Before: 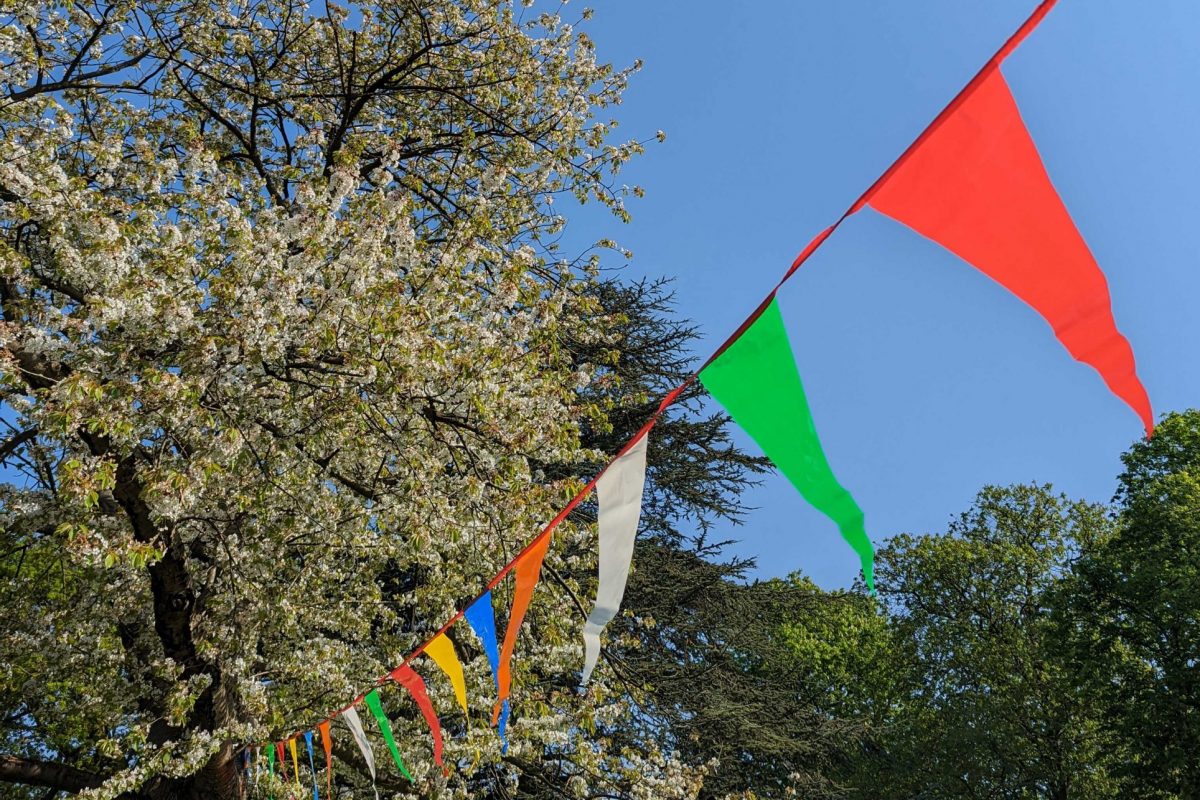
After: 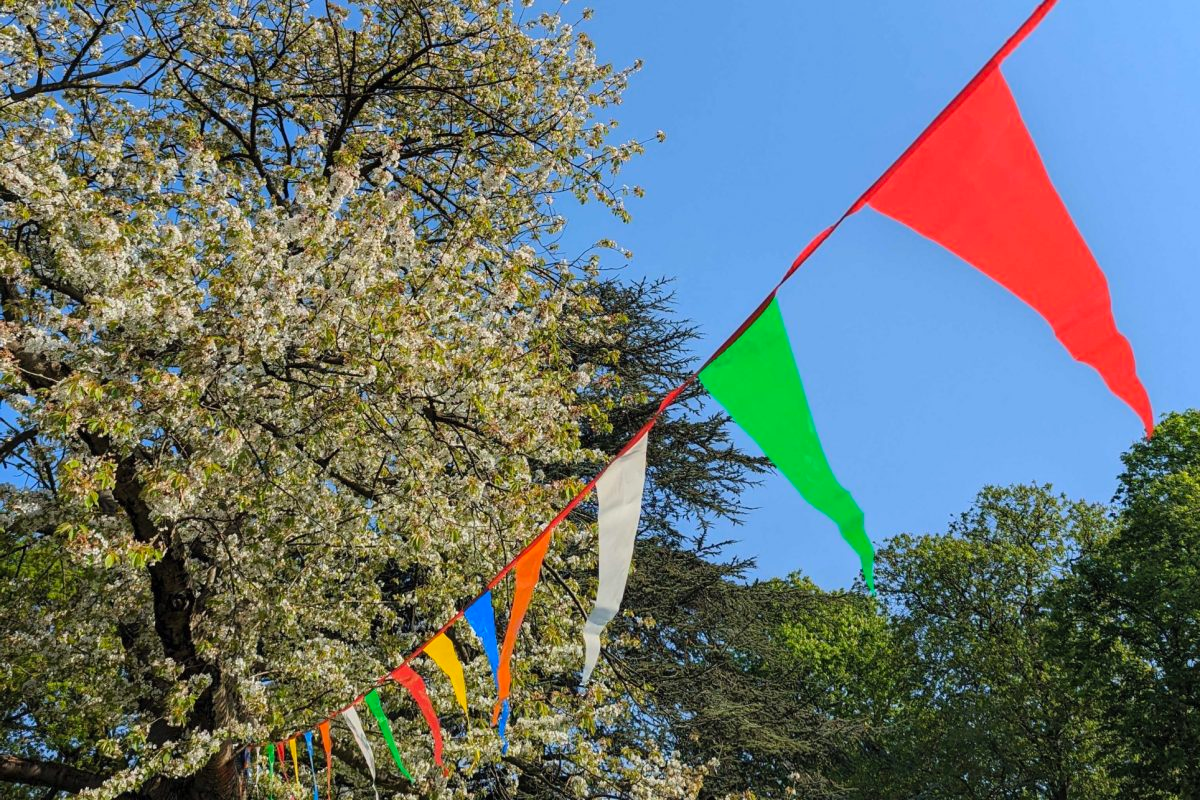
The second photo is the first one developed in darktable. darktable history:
contrast brightness saturation: contrast 0.071, brightness 0.075, saturation 0.18
